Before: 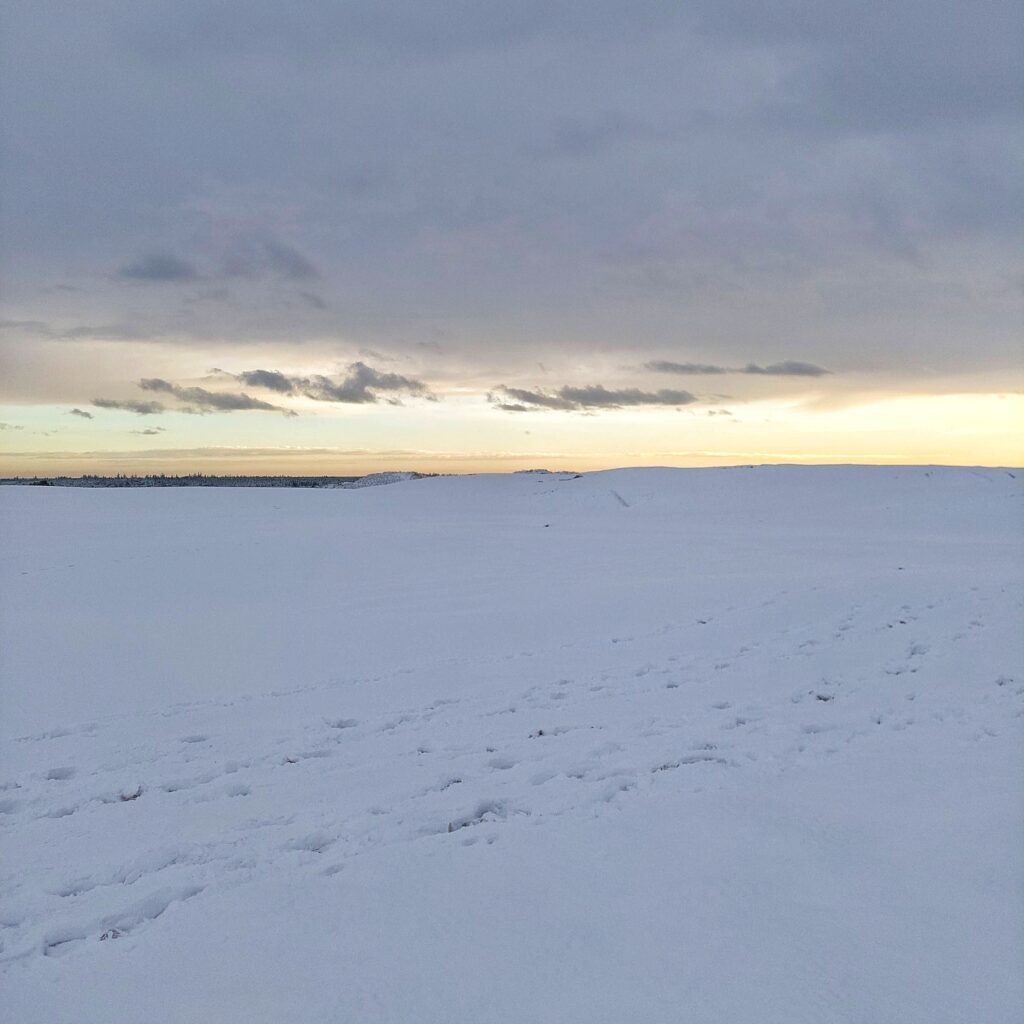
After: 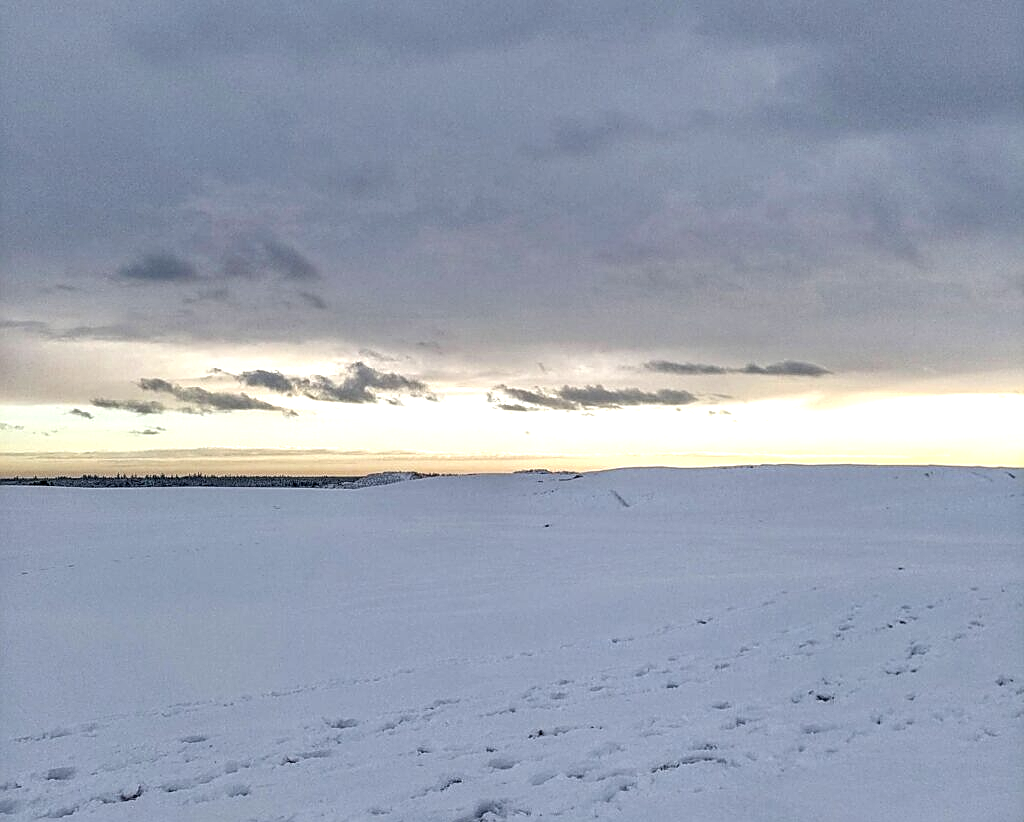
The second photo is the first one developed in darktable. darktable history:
crop: bottom 19.719%
sharpen: on, module defaults
local contrast: highlights 6%, shadows 6%, detail 181%
